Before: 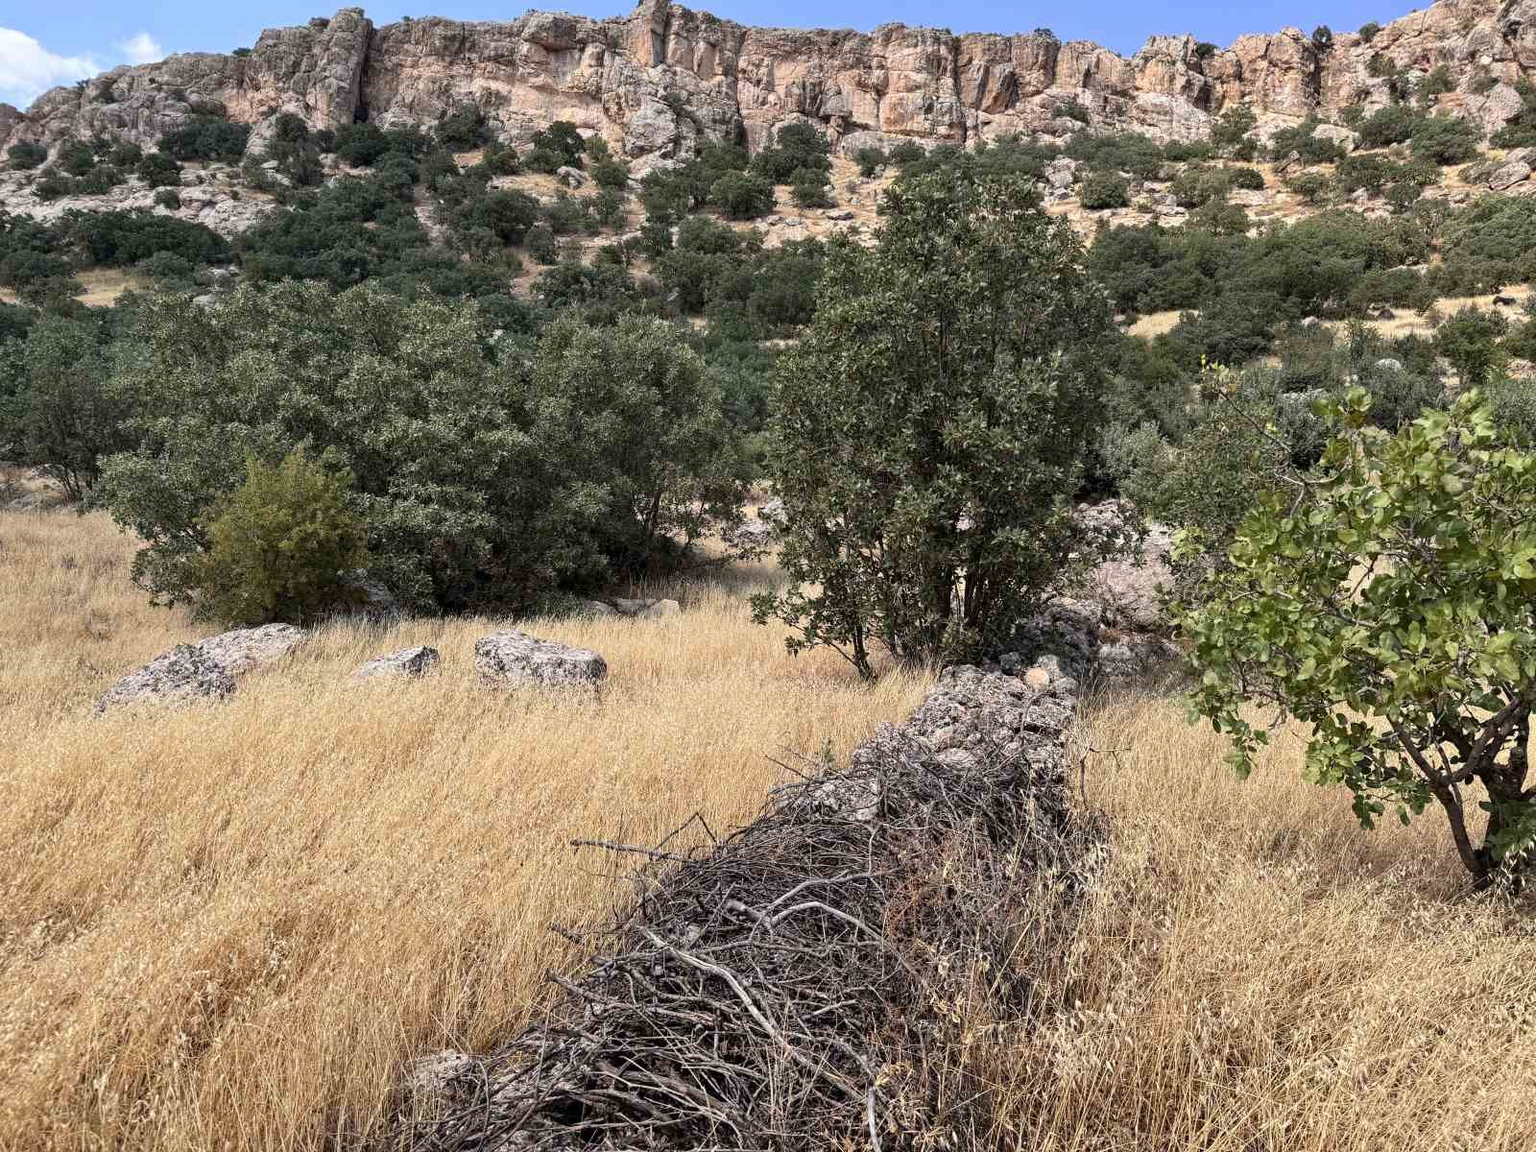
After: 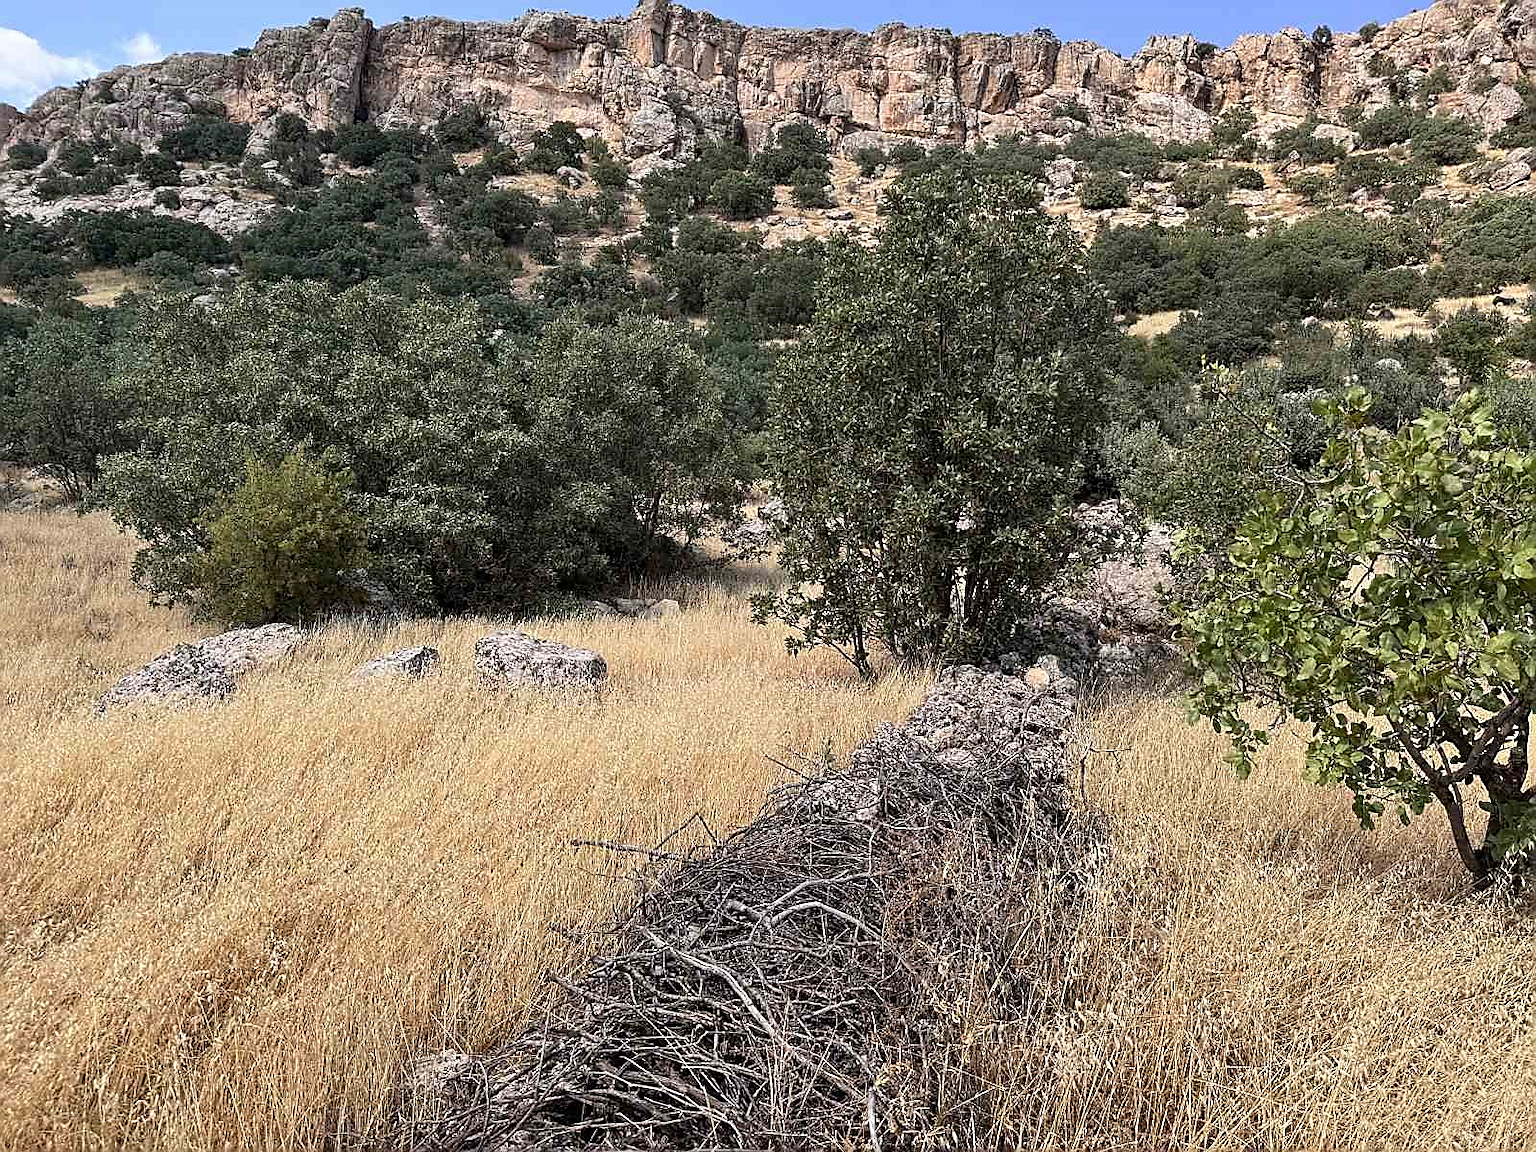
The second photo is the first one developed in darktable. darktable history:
sharpen: radius 1.364, amount 1.245, threshold 0.629
